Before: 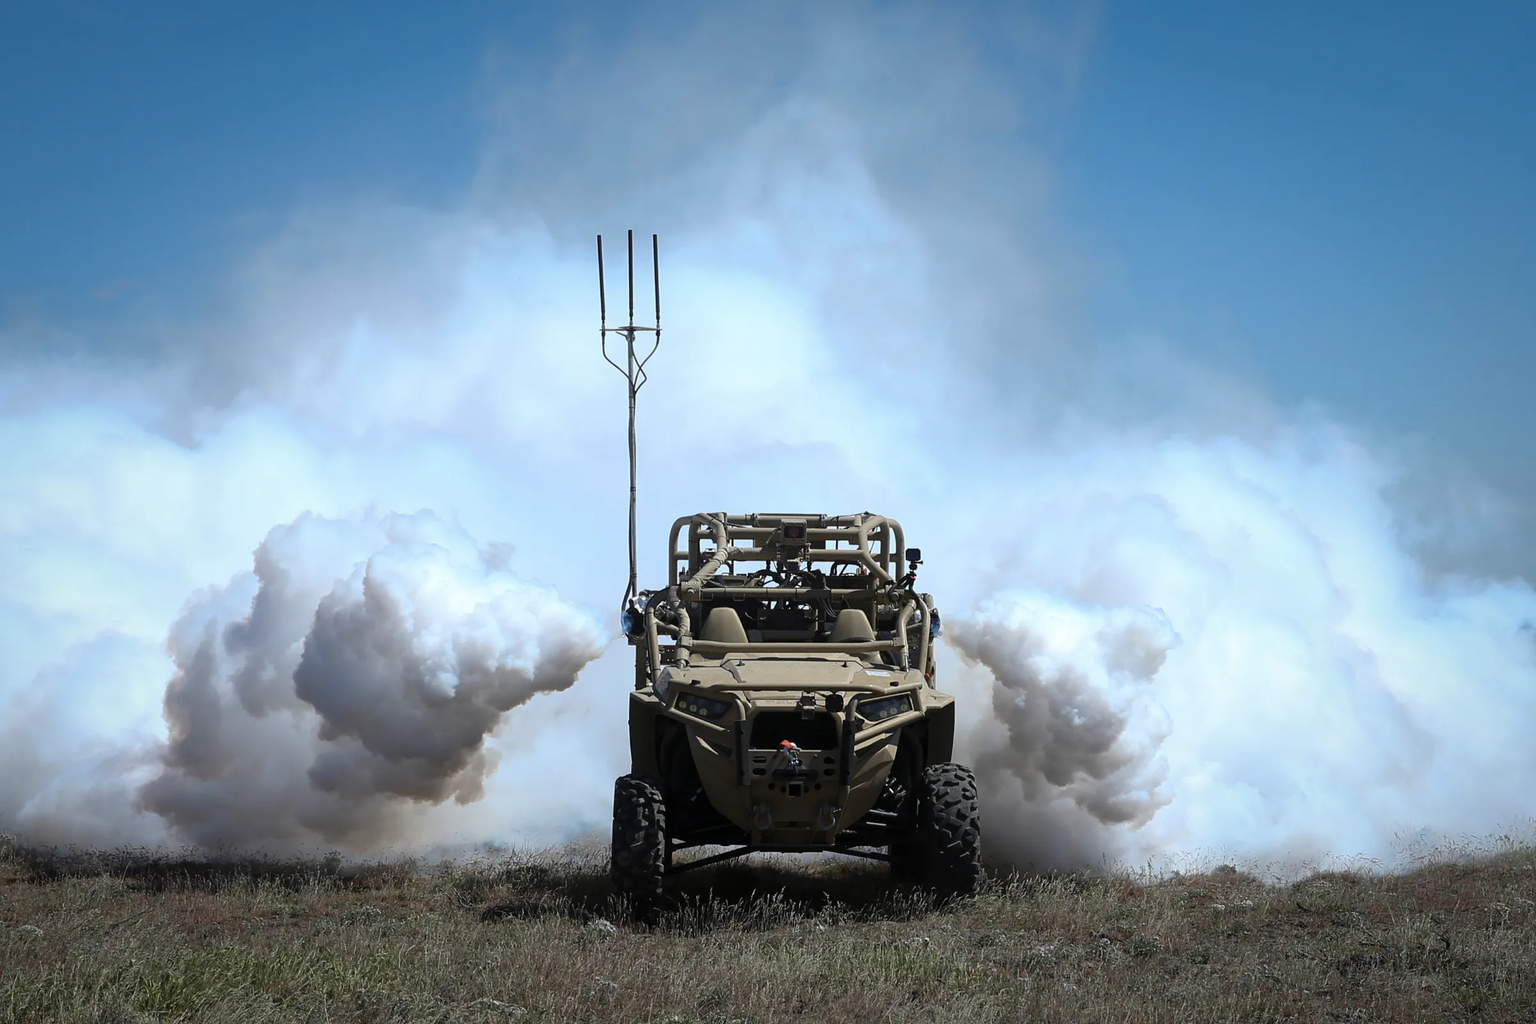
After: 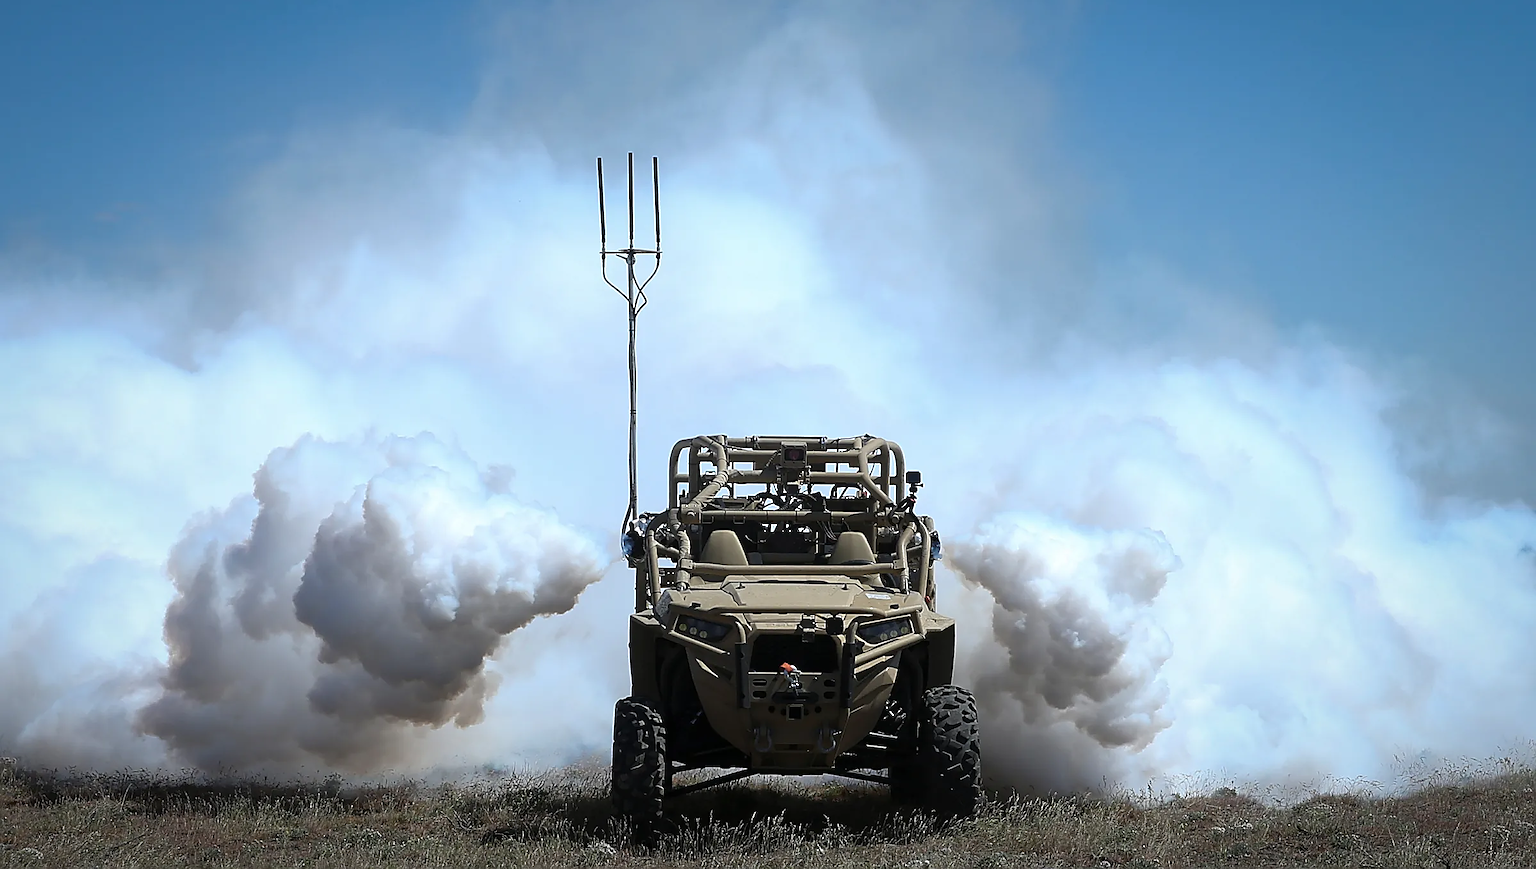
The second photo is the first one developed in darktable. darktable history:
sharpen: radius 1.407, amount 1.267, threshold 0.701
crop: top 7.572%, bottom 7.55%
